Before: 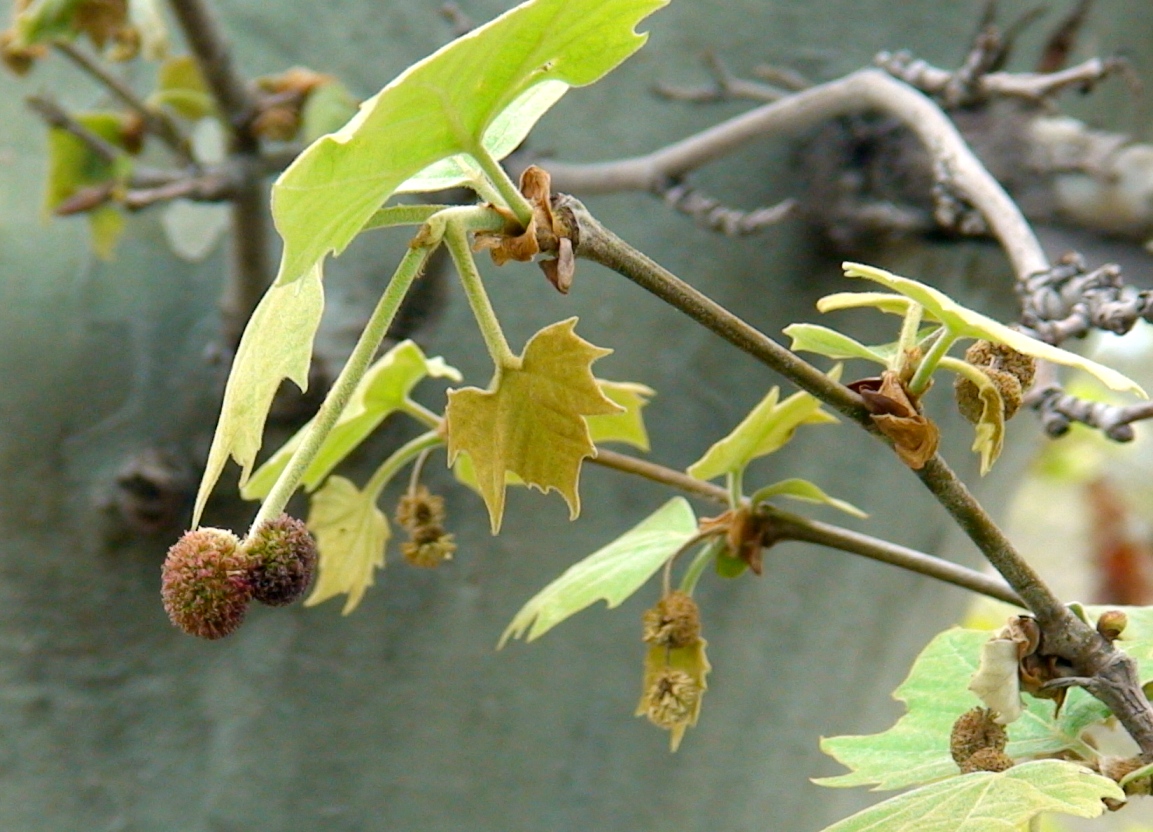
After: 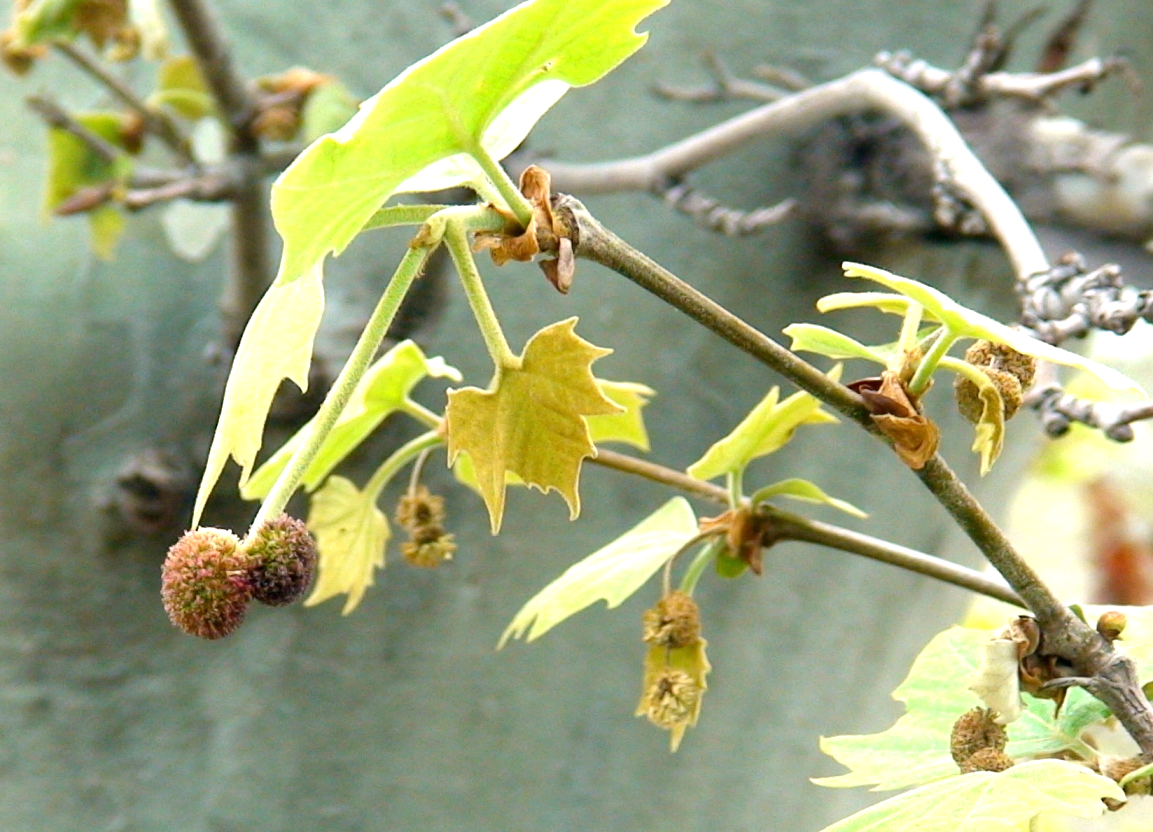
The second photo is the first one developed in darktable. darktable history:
exposure: black level correction 0, exposure 0.697 EV, compensate exposure bias true, compensate highlight preservation false
